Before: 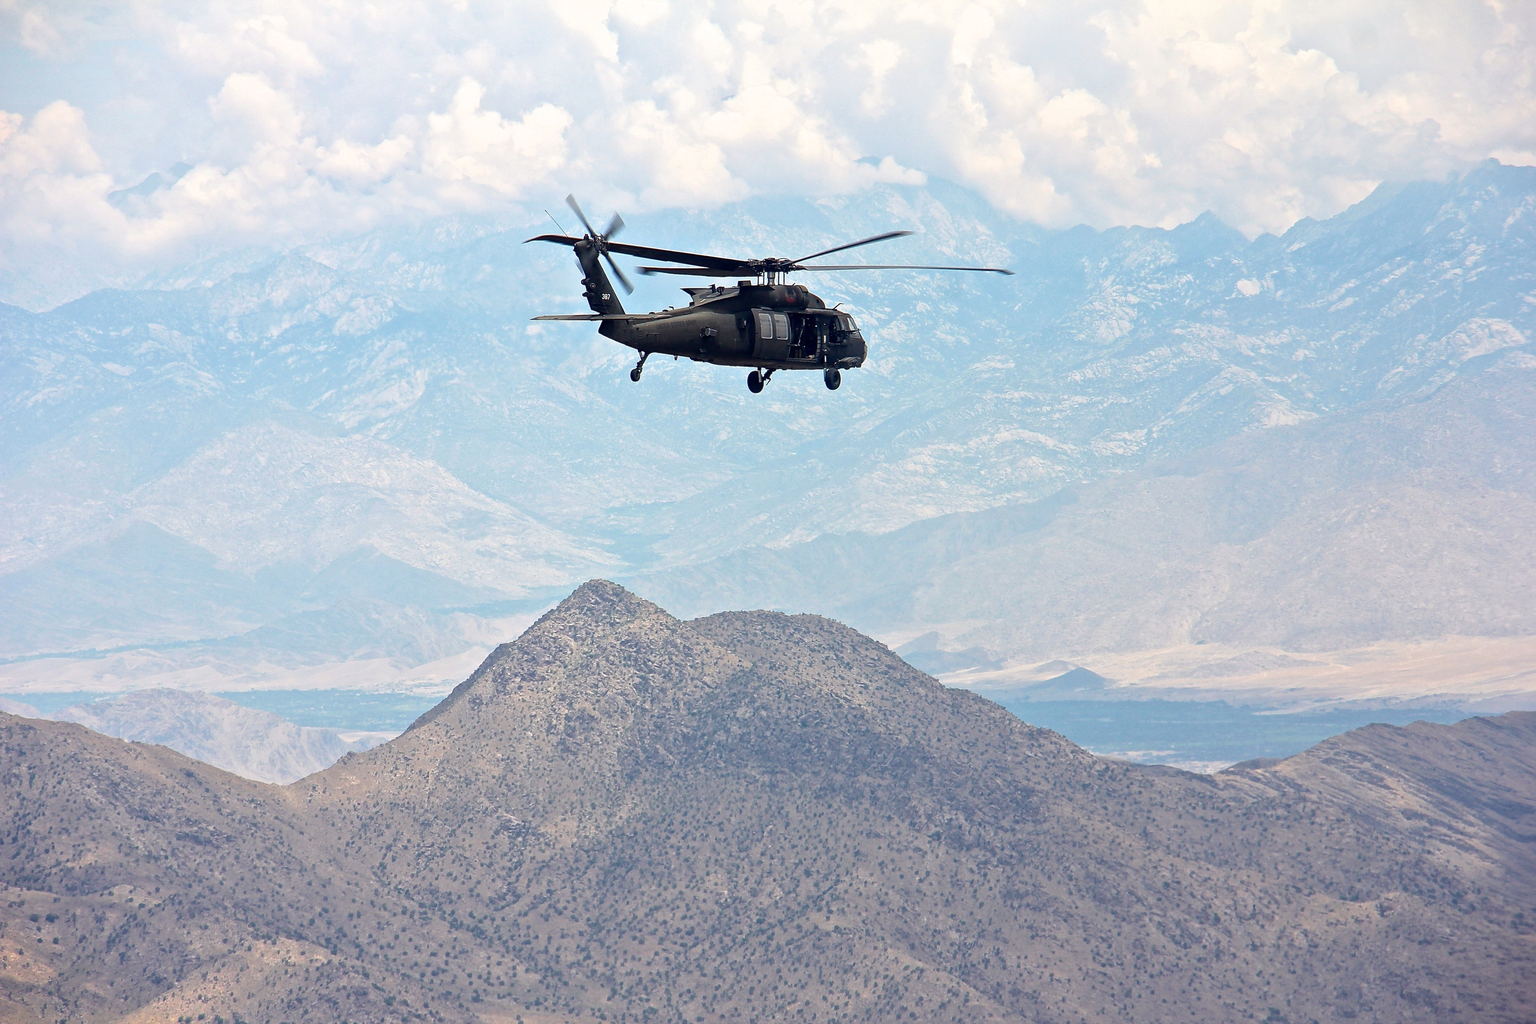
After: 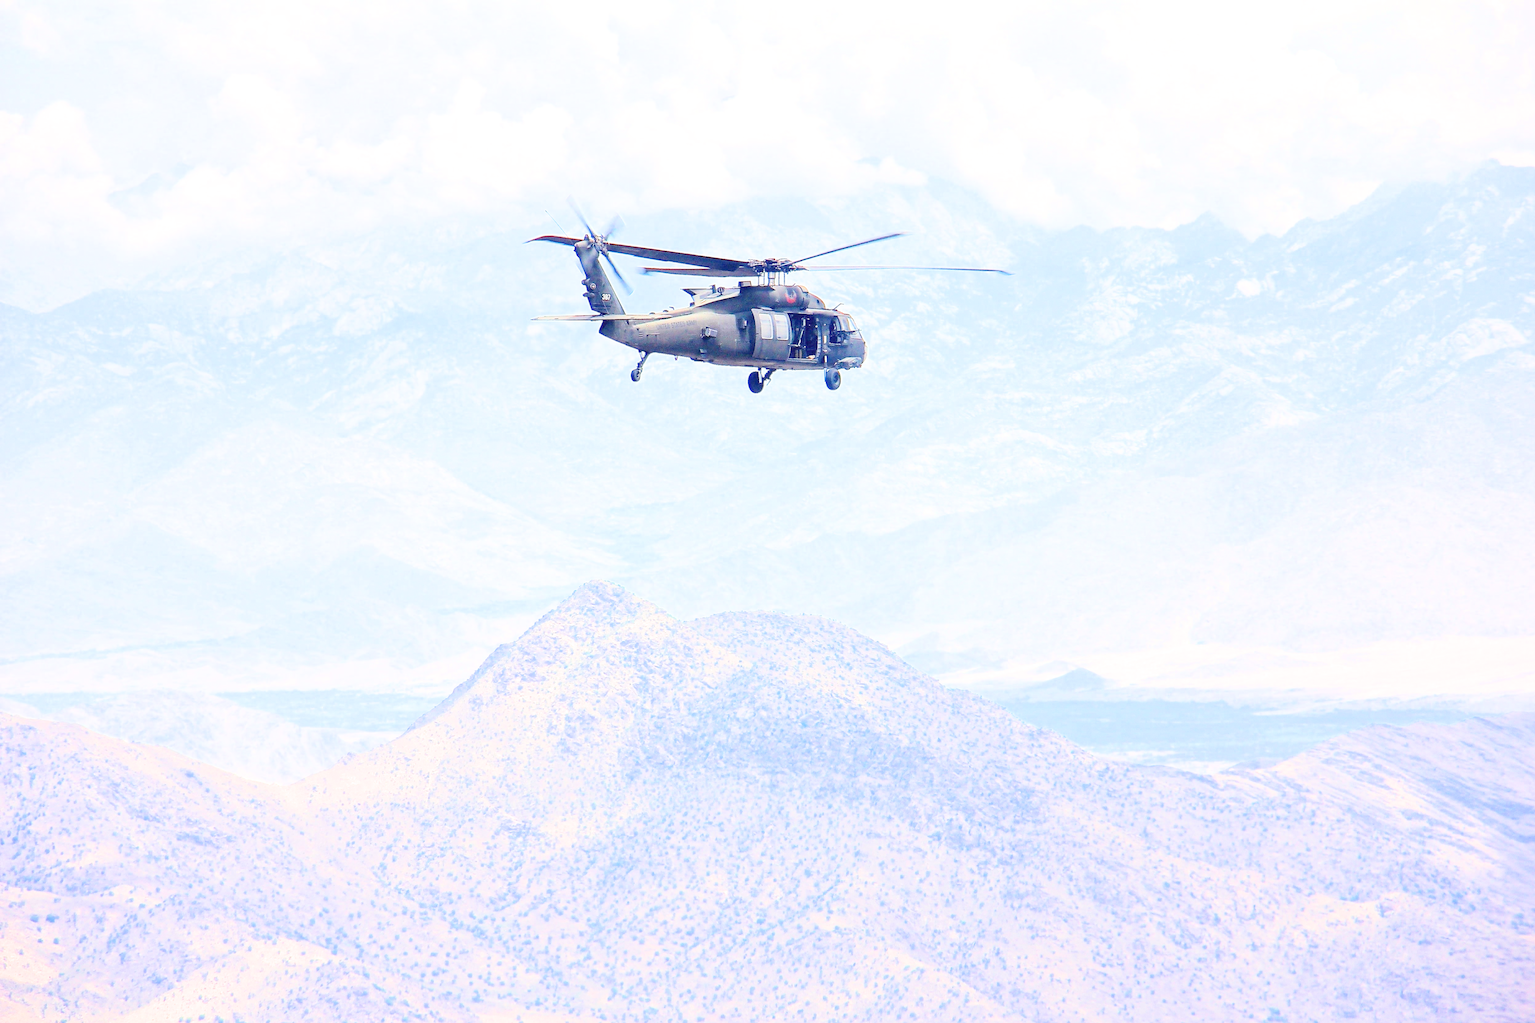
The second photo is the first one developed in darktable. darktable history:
exposure: black level correction 0, exposure 4 EV, compensate exposure bias true, compensate highlight preservation false
filmic rgb: black relative exposure -6.15 EV, white relative exposure 6.96 EV, hardness 2.23, color science v6 (2022)
